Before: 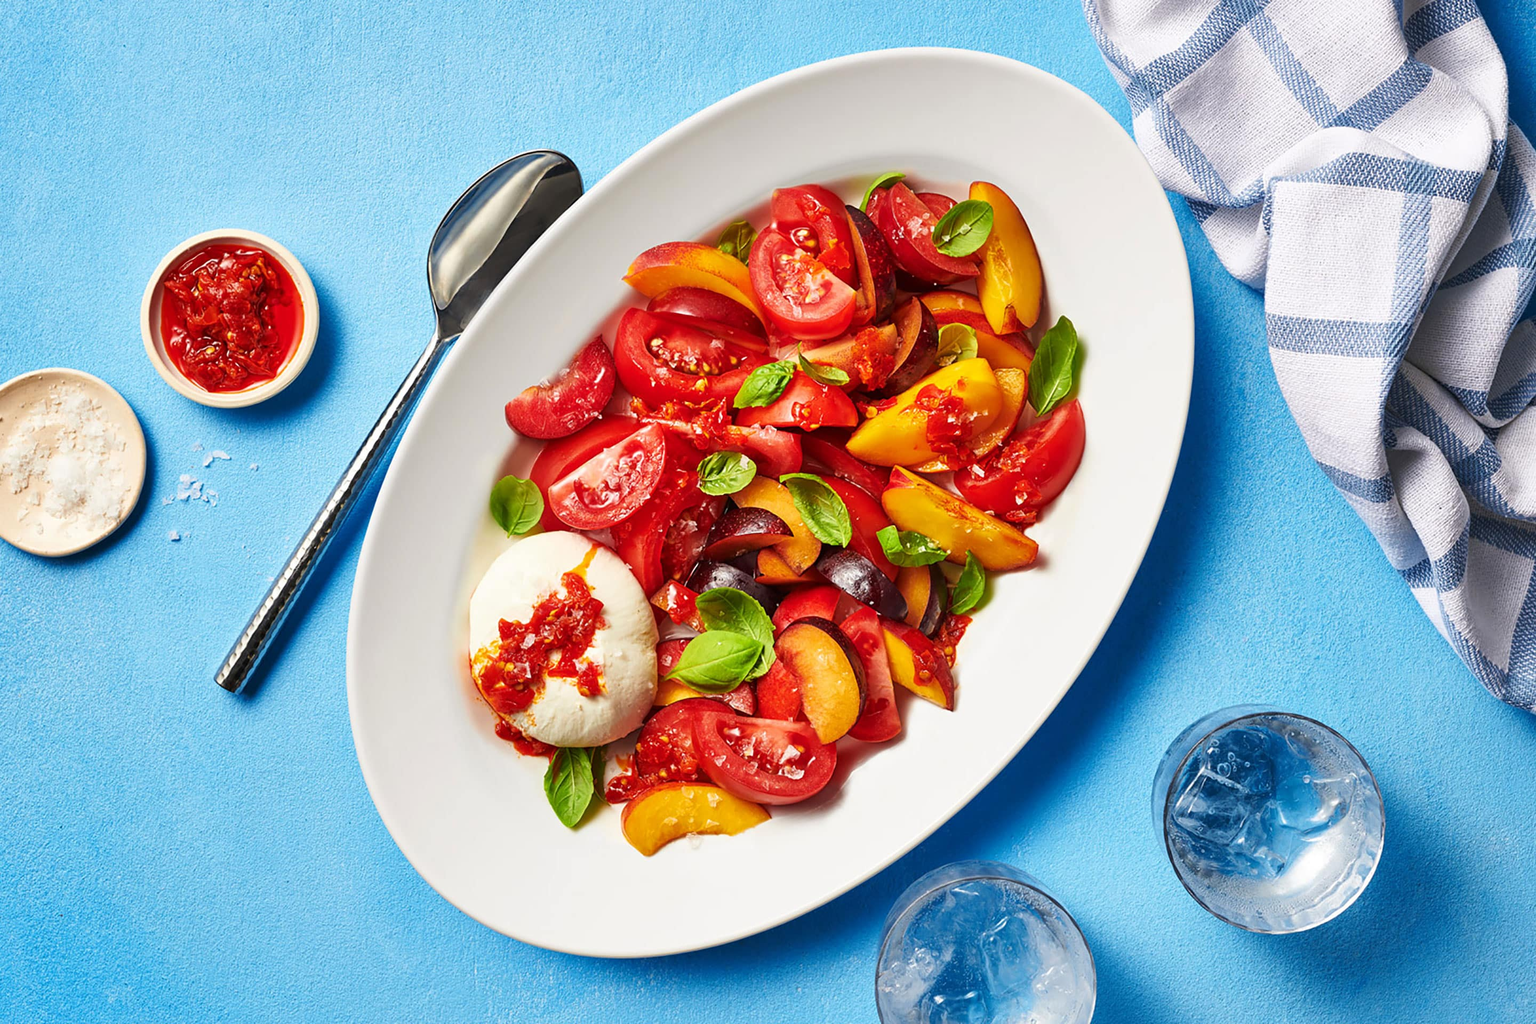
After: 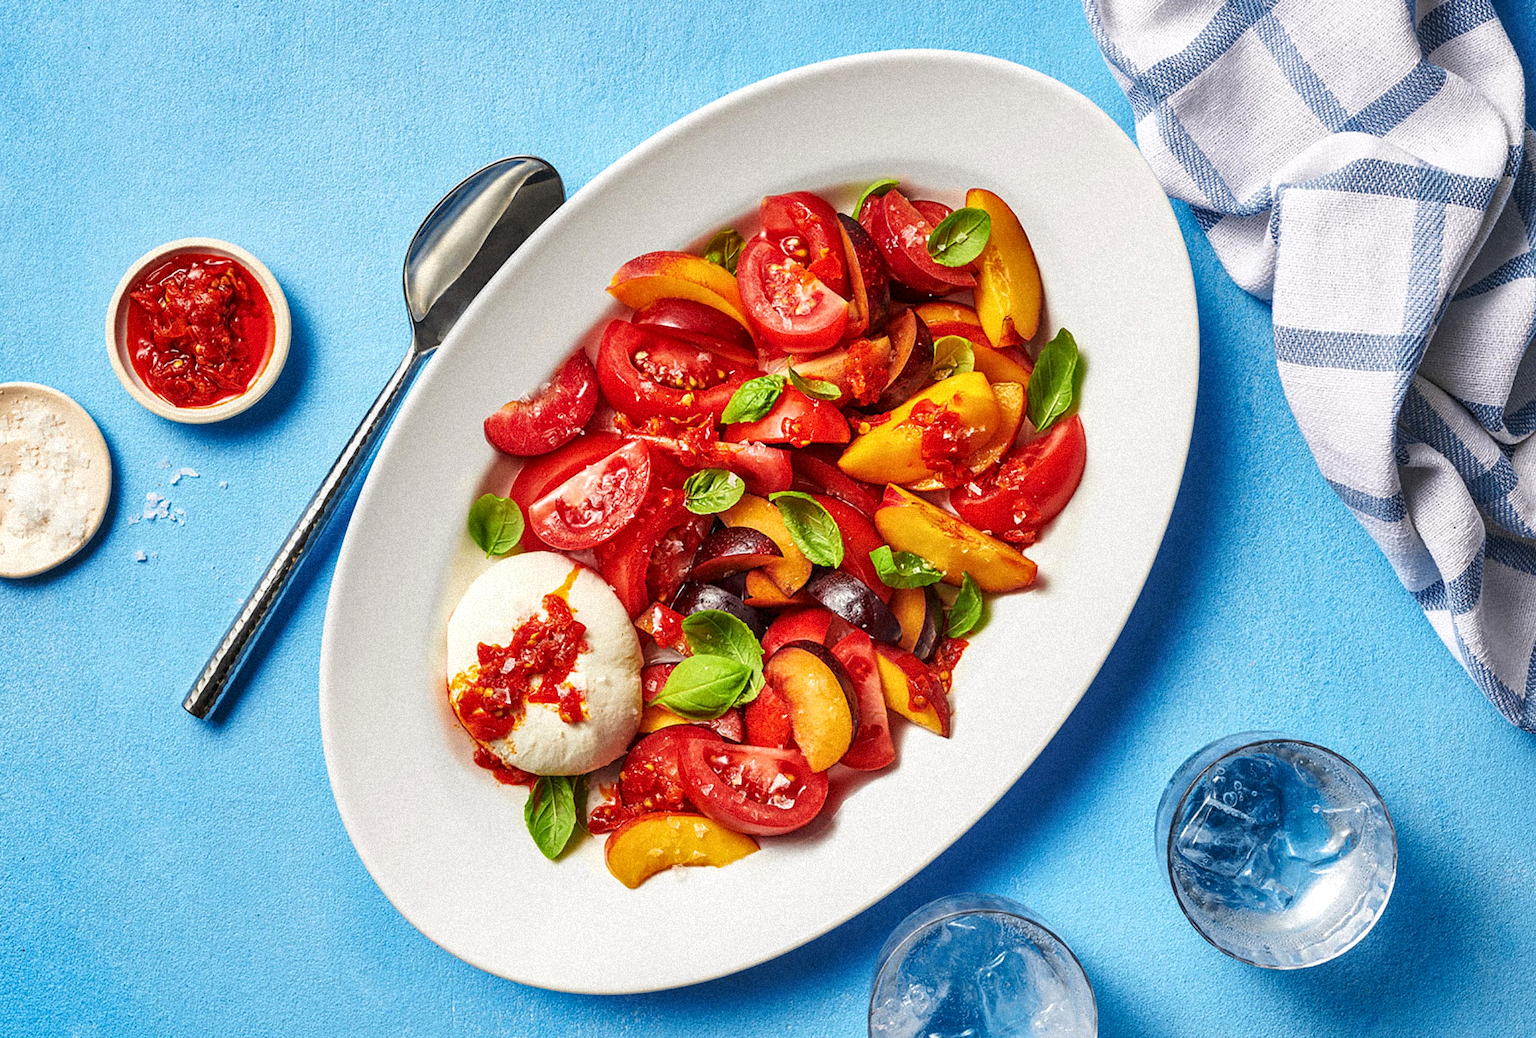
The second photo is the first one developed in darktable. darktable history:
local contrast: on, module defaults
crop and rotate: left 2.536%, right 1.107%, bottom 2.246%
grain: strength 35%, mid-tones bias 0%
